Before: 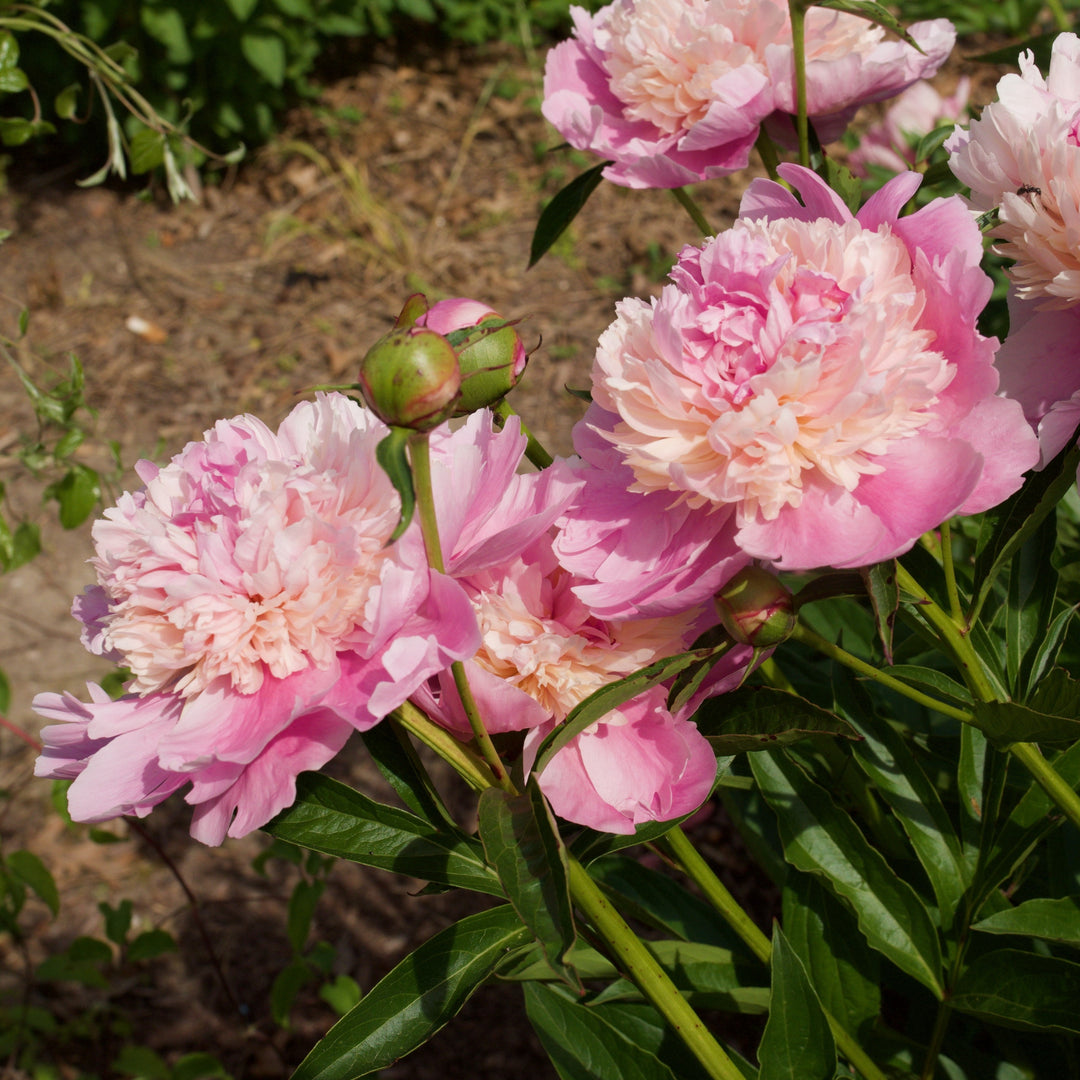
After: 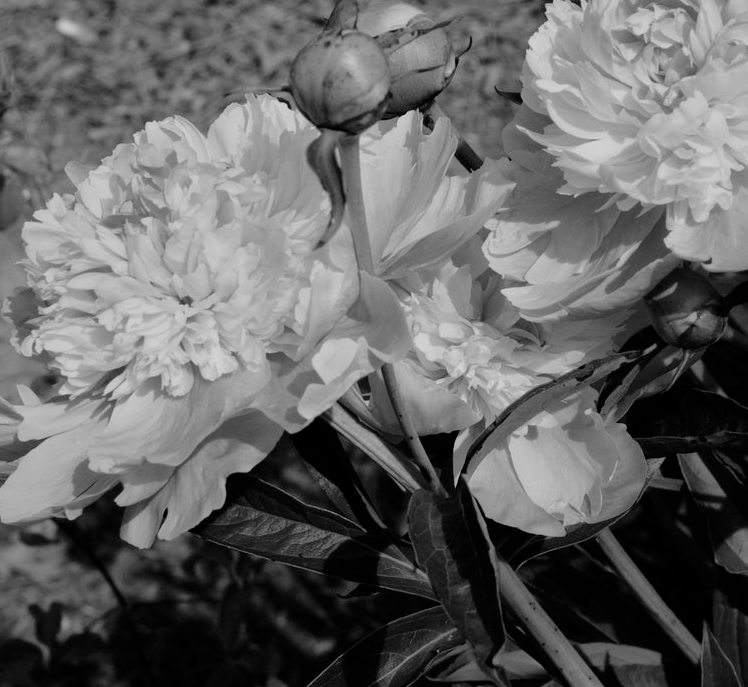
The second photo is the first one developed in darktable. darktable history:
tone curve: curves: ch0 [(0, 0) (0.003, 0) (0.011, 0.001) (0.025, 0.001) (0.044, 0.002) (0.069, 0.007) (0.1, 0.015) (0.136, 0.027) (0.177, 0.066) (0.224, 0.122) (0.277, 0.219) (0.335, 0.327) (0.399, 0.432) (0.468, 0.527) (0.543, 0.615) (0.623, 0.695) (0.709, 0.777) (0.801, 0.874) (0.898, 0.973) (1, 1)], preserve colors none
monochrome: a 79.32, b 81.83, size 1.1
crop: left 6.488%, top 27.668%, right 24.183%, bottom 8.656%
